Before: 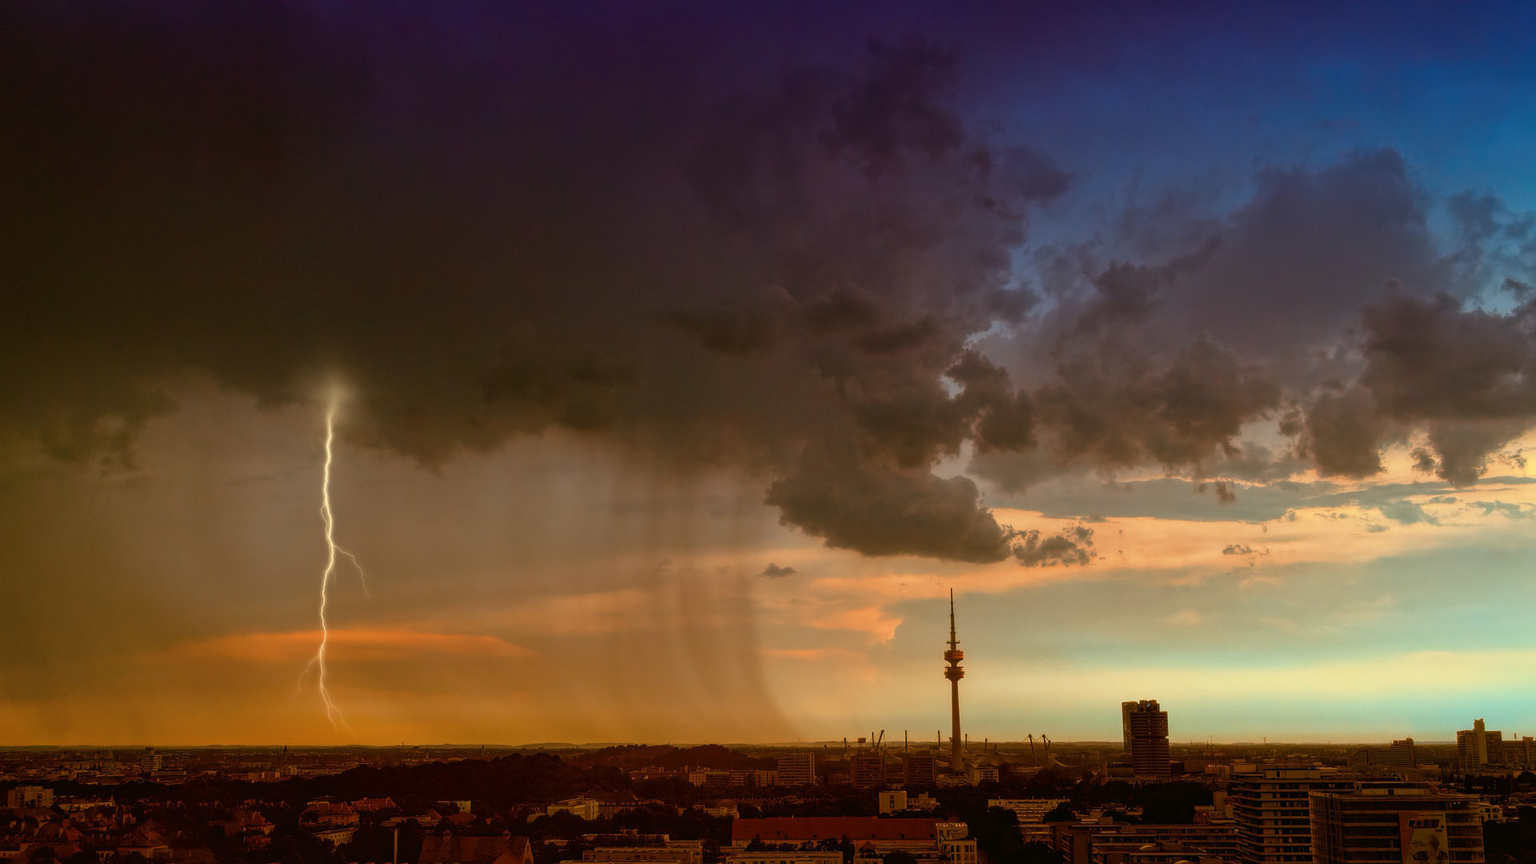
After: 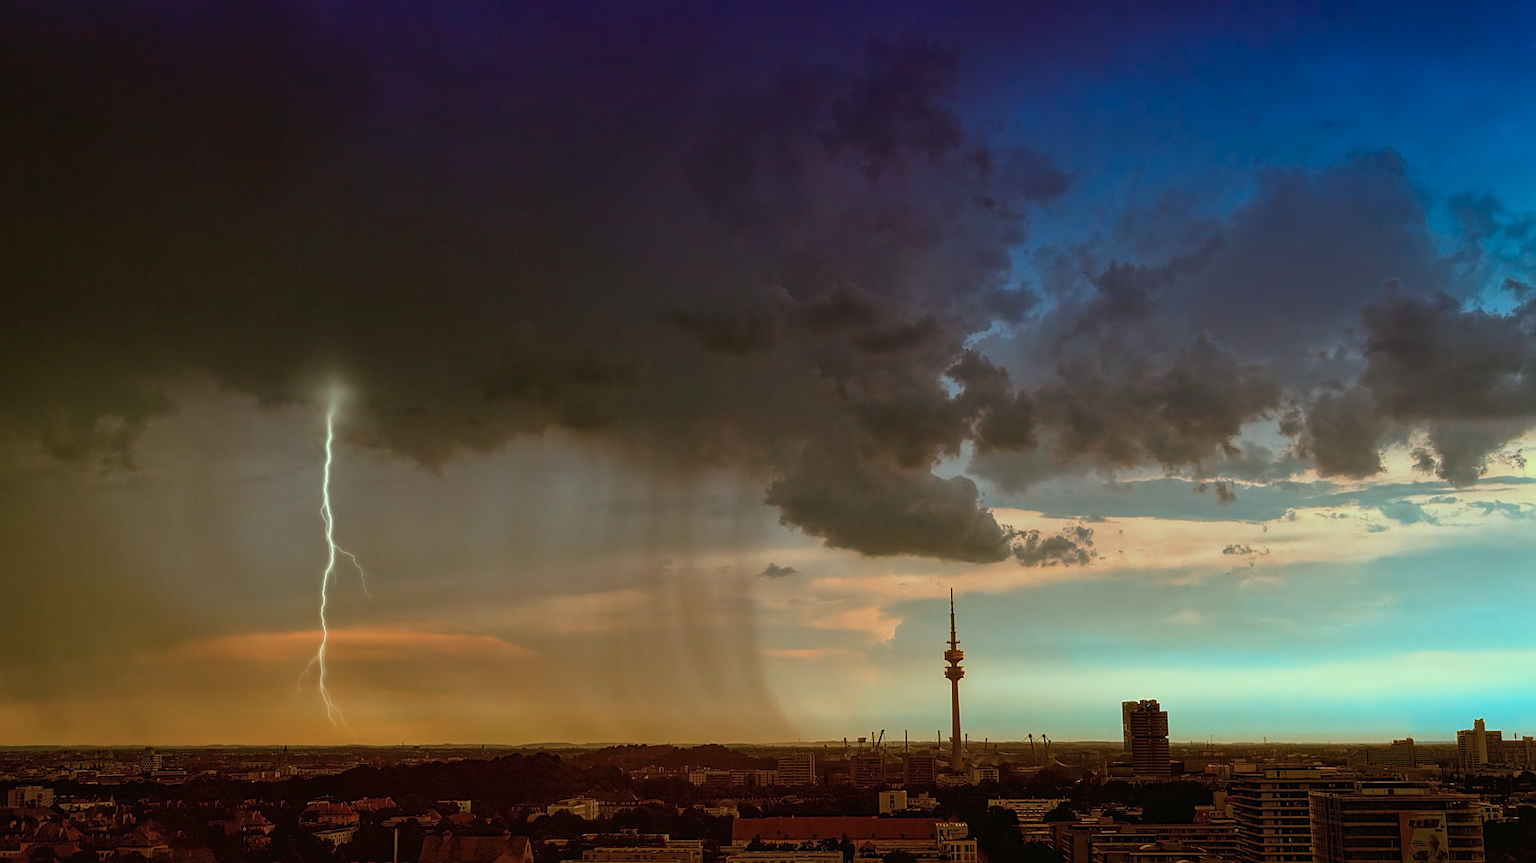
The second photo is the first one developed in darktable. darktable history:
exposure: black level correction 0, compensate exposure bias true, compensate highlight preservation false
color calibration: illuminant F (fluorescent), F source F9 (Cool White Deluxe 4150 K) – high CRI, x 0.374, y 0.373, temperature 4158.34 K
sharpen: on, module defaults
color zones: curves: ch0 [(0, 0.5) (0.143, 0.5) (0.286, 0.5) (0.429, 0.5) (0.571, 0.5) (0.714, 0.476) (0.857, 0.5) (1, 0.5)]; ch2 [(0, 0.5) (0.143, 0.5) (0.286, 0.5) (0.429, 0.5) (0.571, 0.5) (0.714, 0.487) (0.857, 0.5) (1, 0.5)]
color correction: highlights a* -10.04, highlights b* -10.37
